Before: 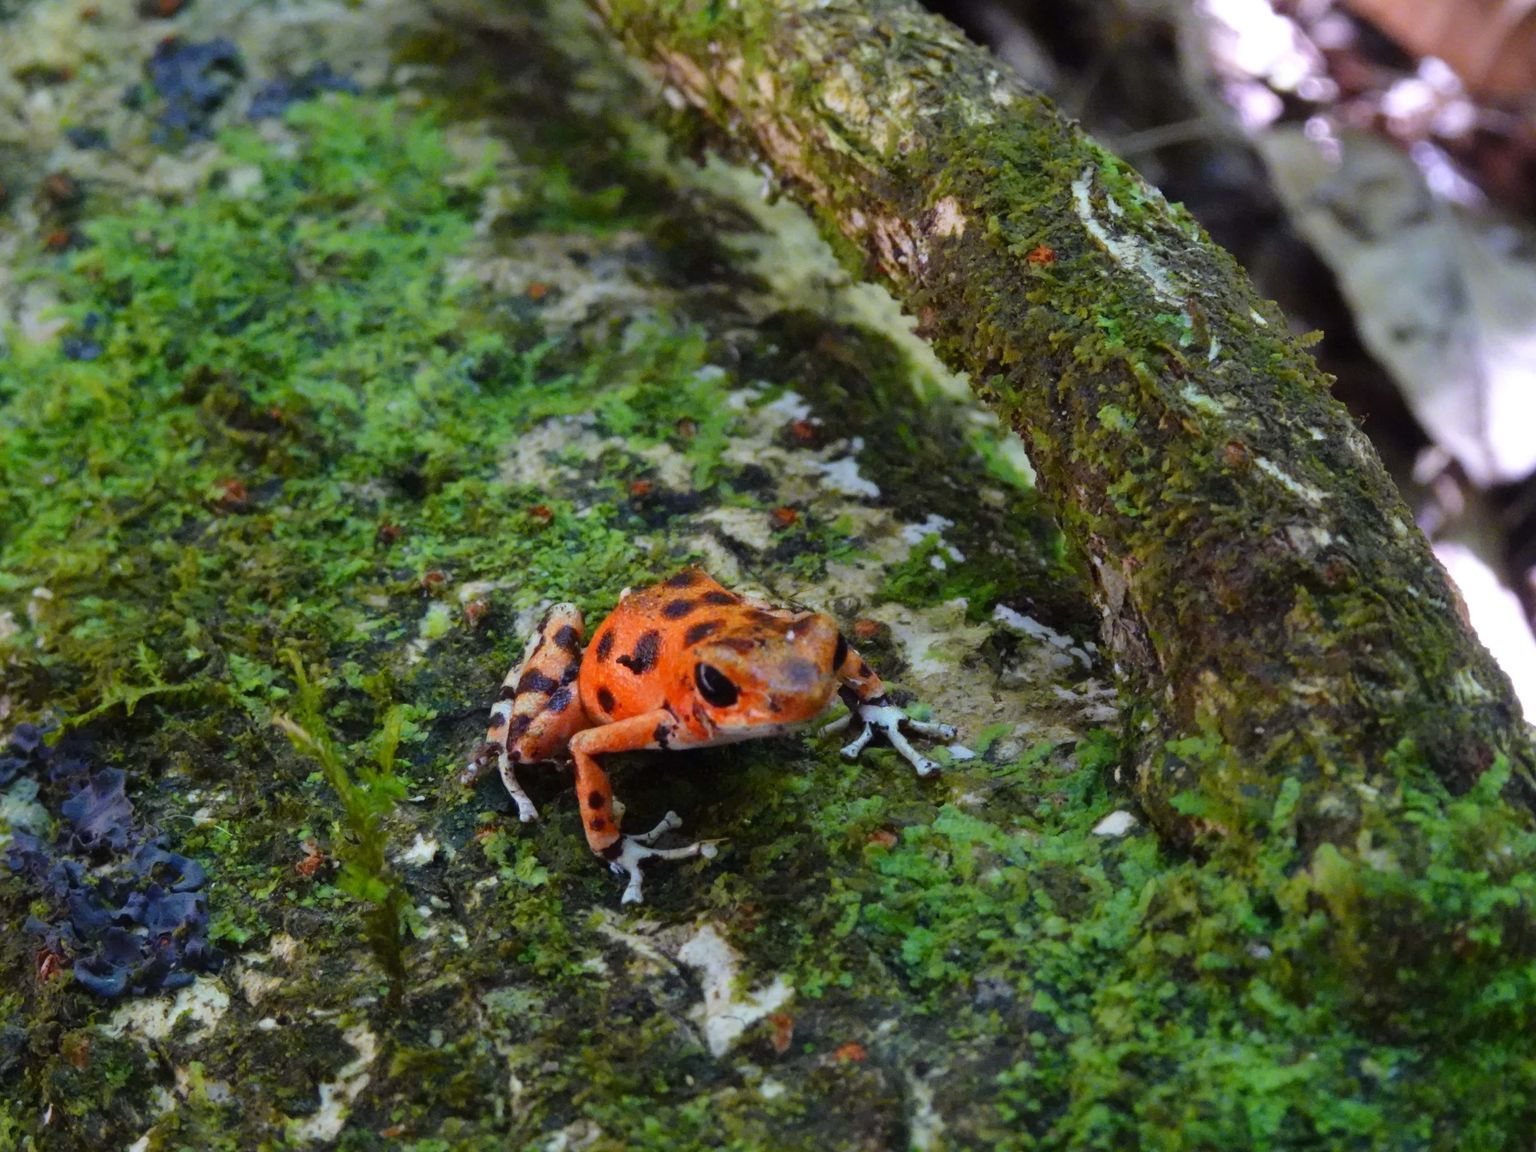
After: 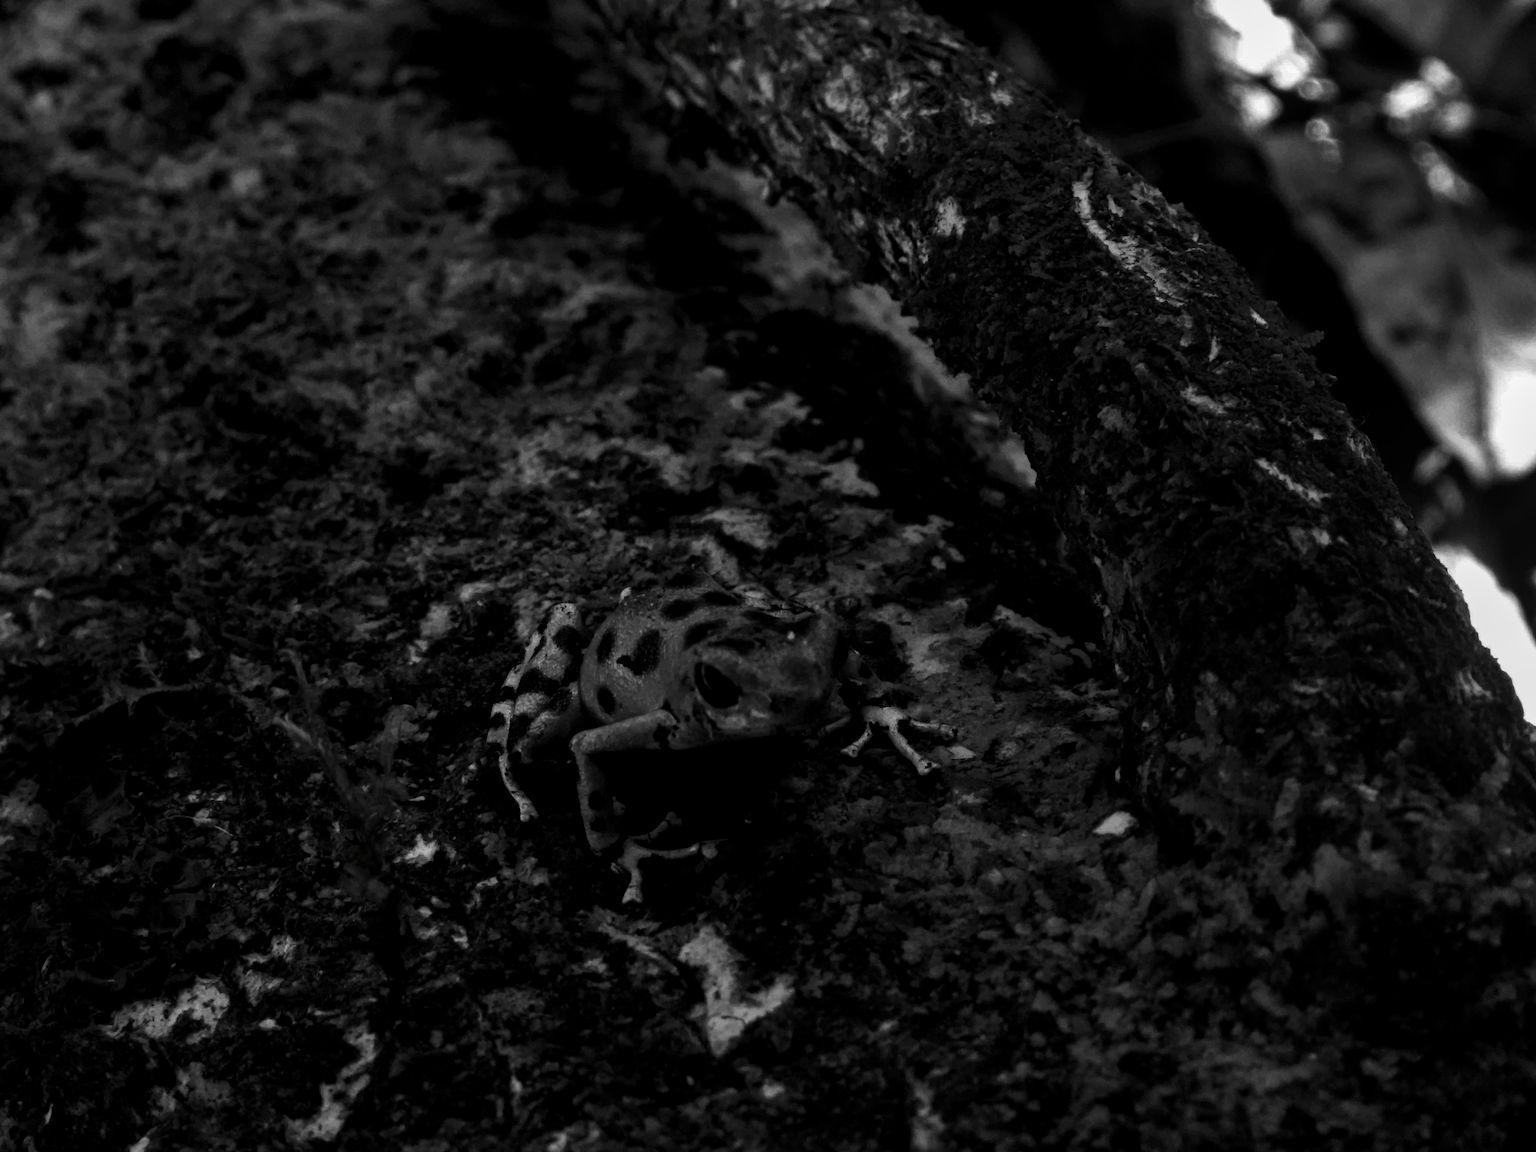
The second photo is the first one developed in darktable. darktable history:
local contrast: on, module defaults
color calibration: illuminant as shot in camera, x 0.369, y 0.376, temperature 4327.02 K
contrast brightness saturation: contrast 0.022, brightness -0.995, saturation -0.993
